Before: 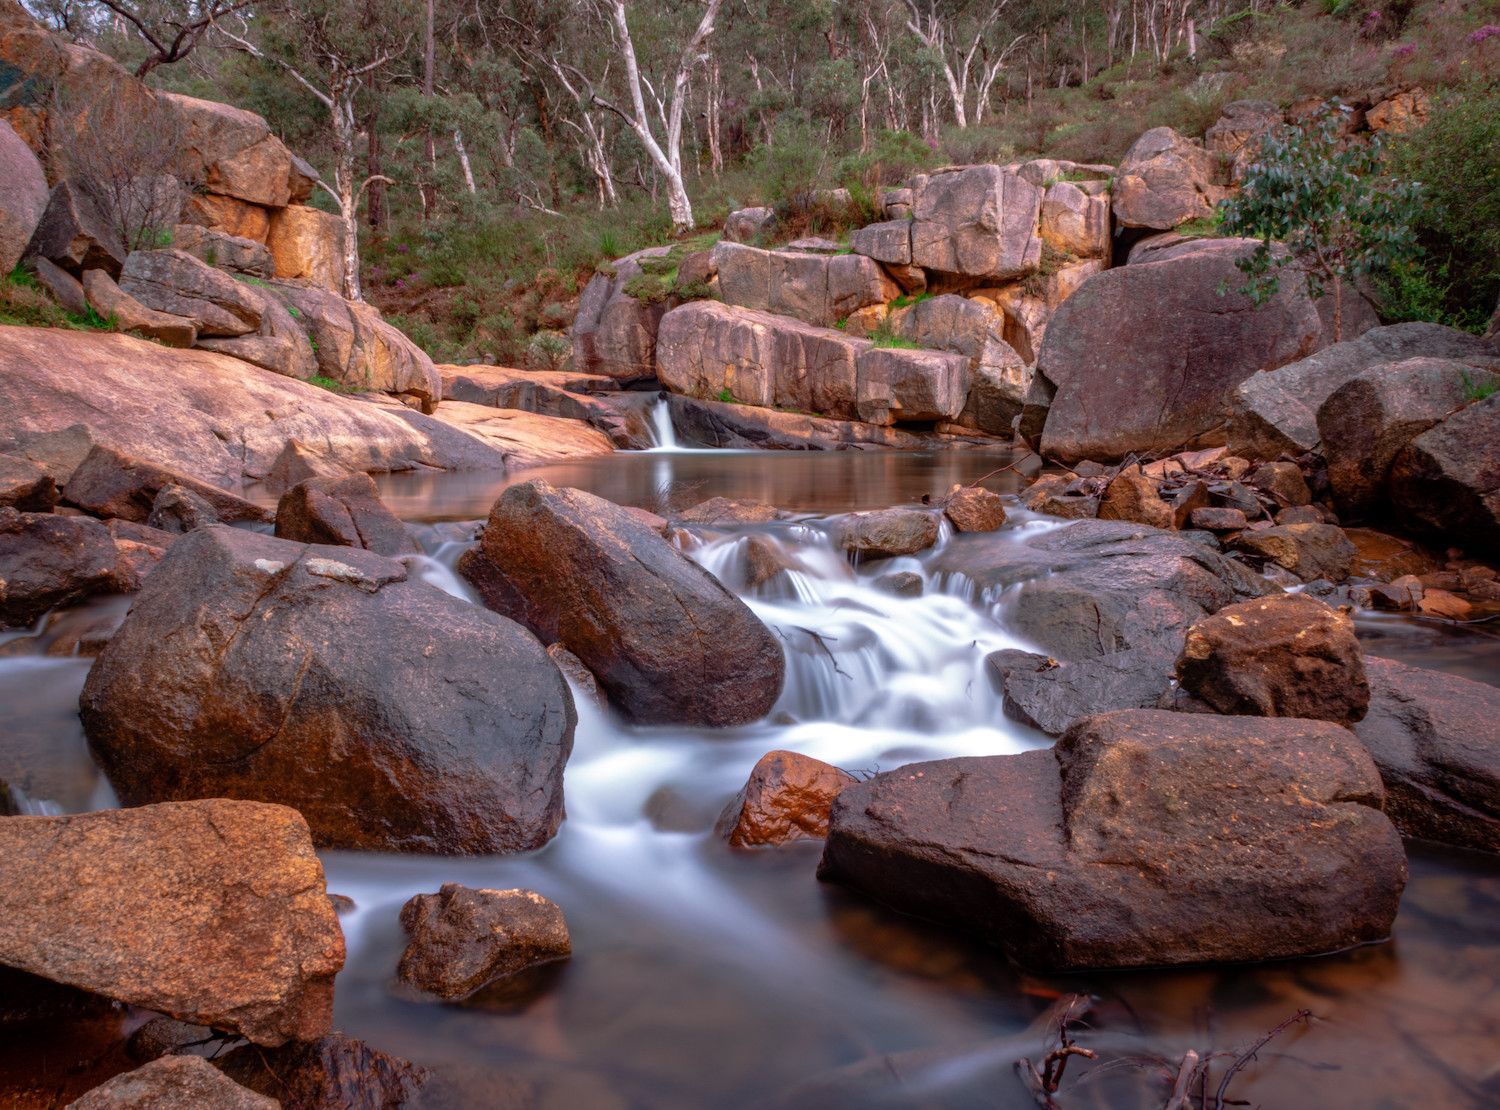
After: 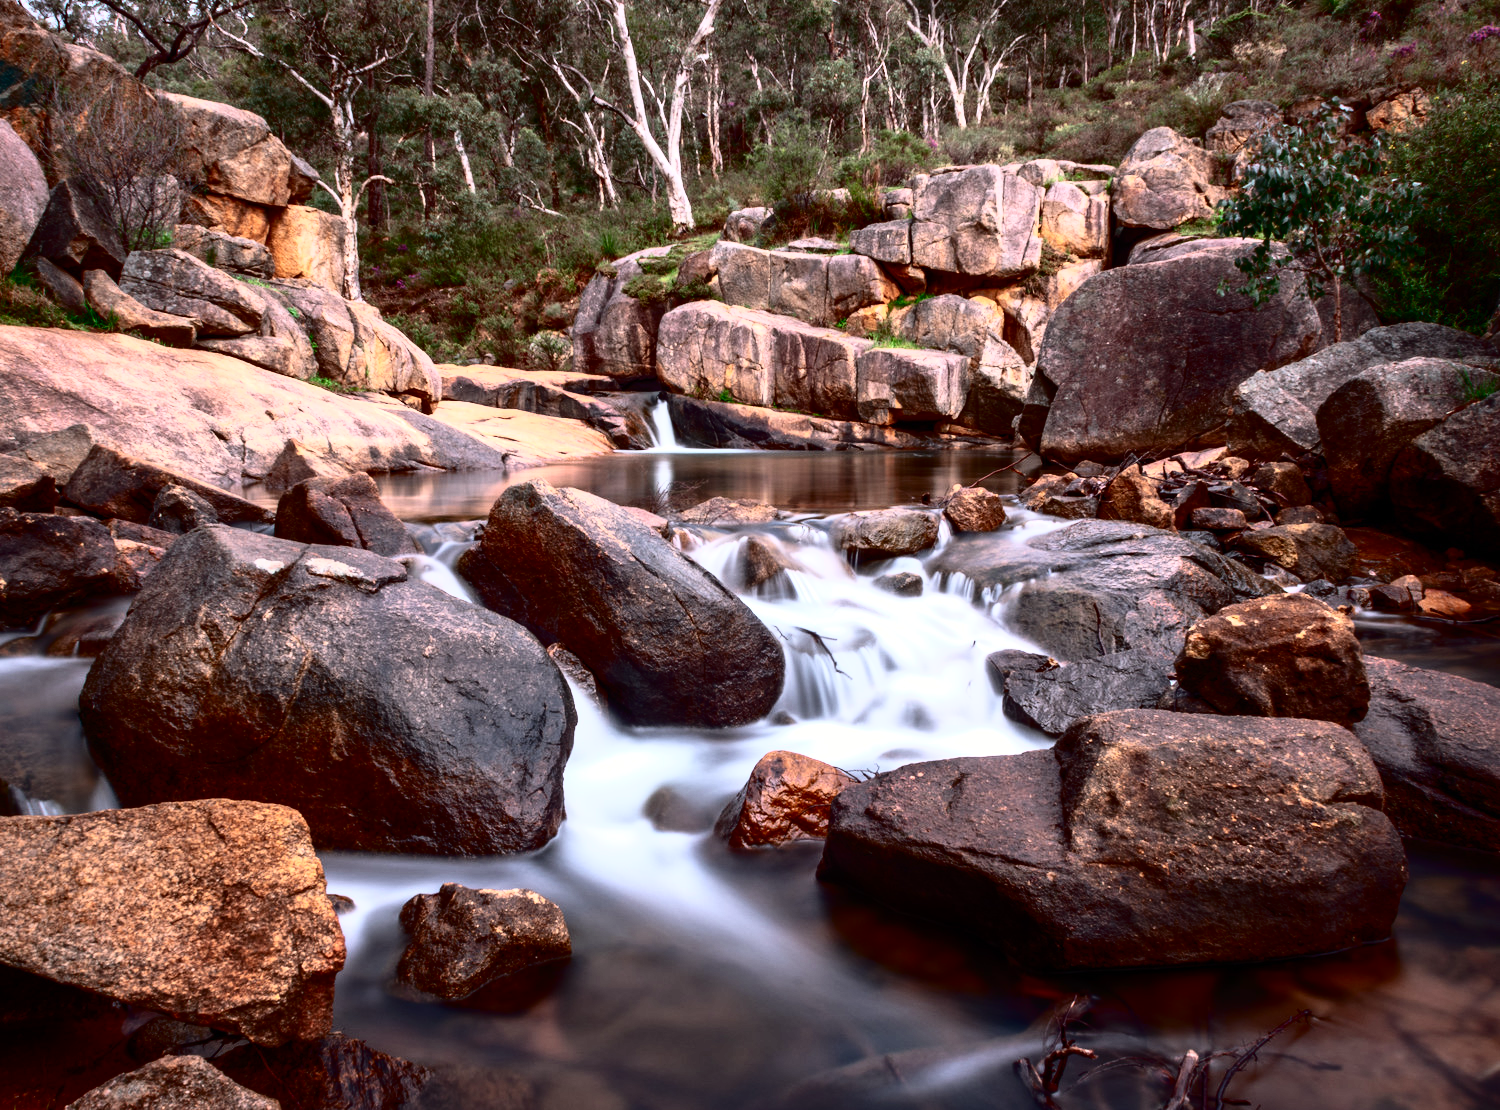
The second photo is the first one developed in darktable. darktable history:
color calibration: x 0.342, y 0.355, temperature 5151.73 K
exposure: exposure 0.187 EV, compensate highlight preservation false
tone curve: curves: ch0 [(0, 0) (0.003, 0.001) (0.011, 0.005) (0.025, 0.01) (0.044, 0.016) (0.069, 0.019) (0.1, 0.024) (0.136, 0.03) (0.177, 0.045) (0.224, 0.071) (0.277, 0.122) (0.335, 0.202) (0.399, 0.326) (0.468, 0.471) (0.543, 0.638) (0.623, 0.798) (0.709, 0.913) (0.801, 0.97) (0.898, 0.983) (1, 1)], color space Lab, independent channels, preserve colors none
